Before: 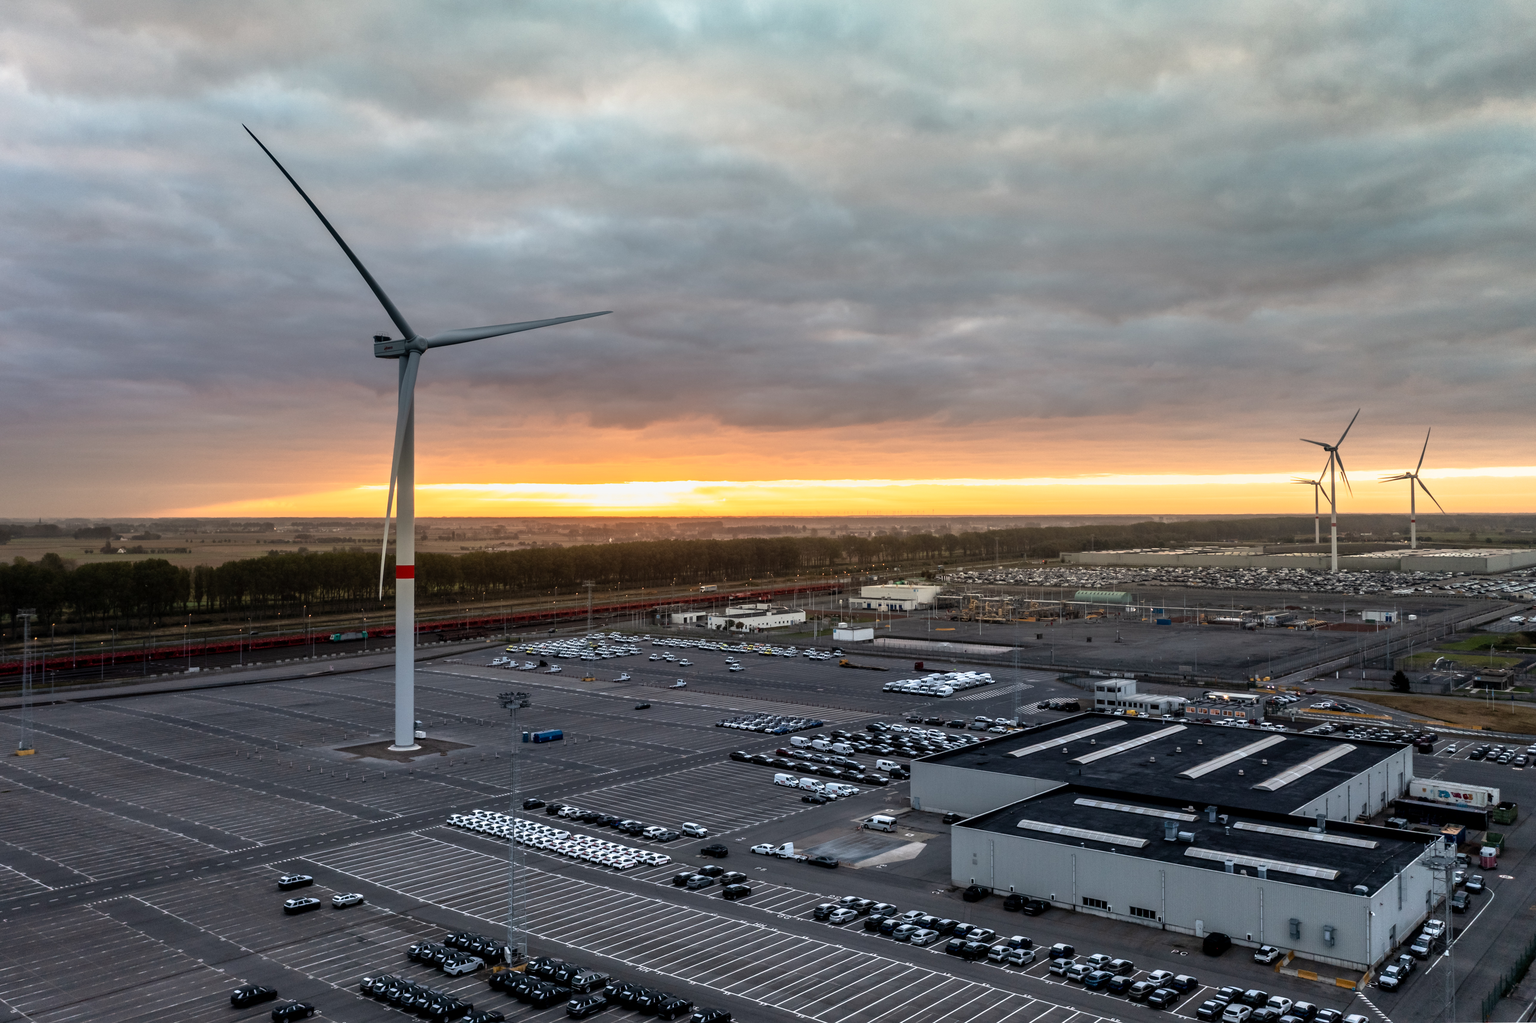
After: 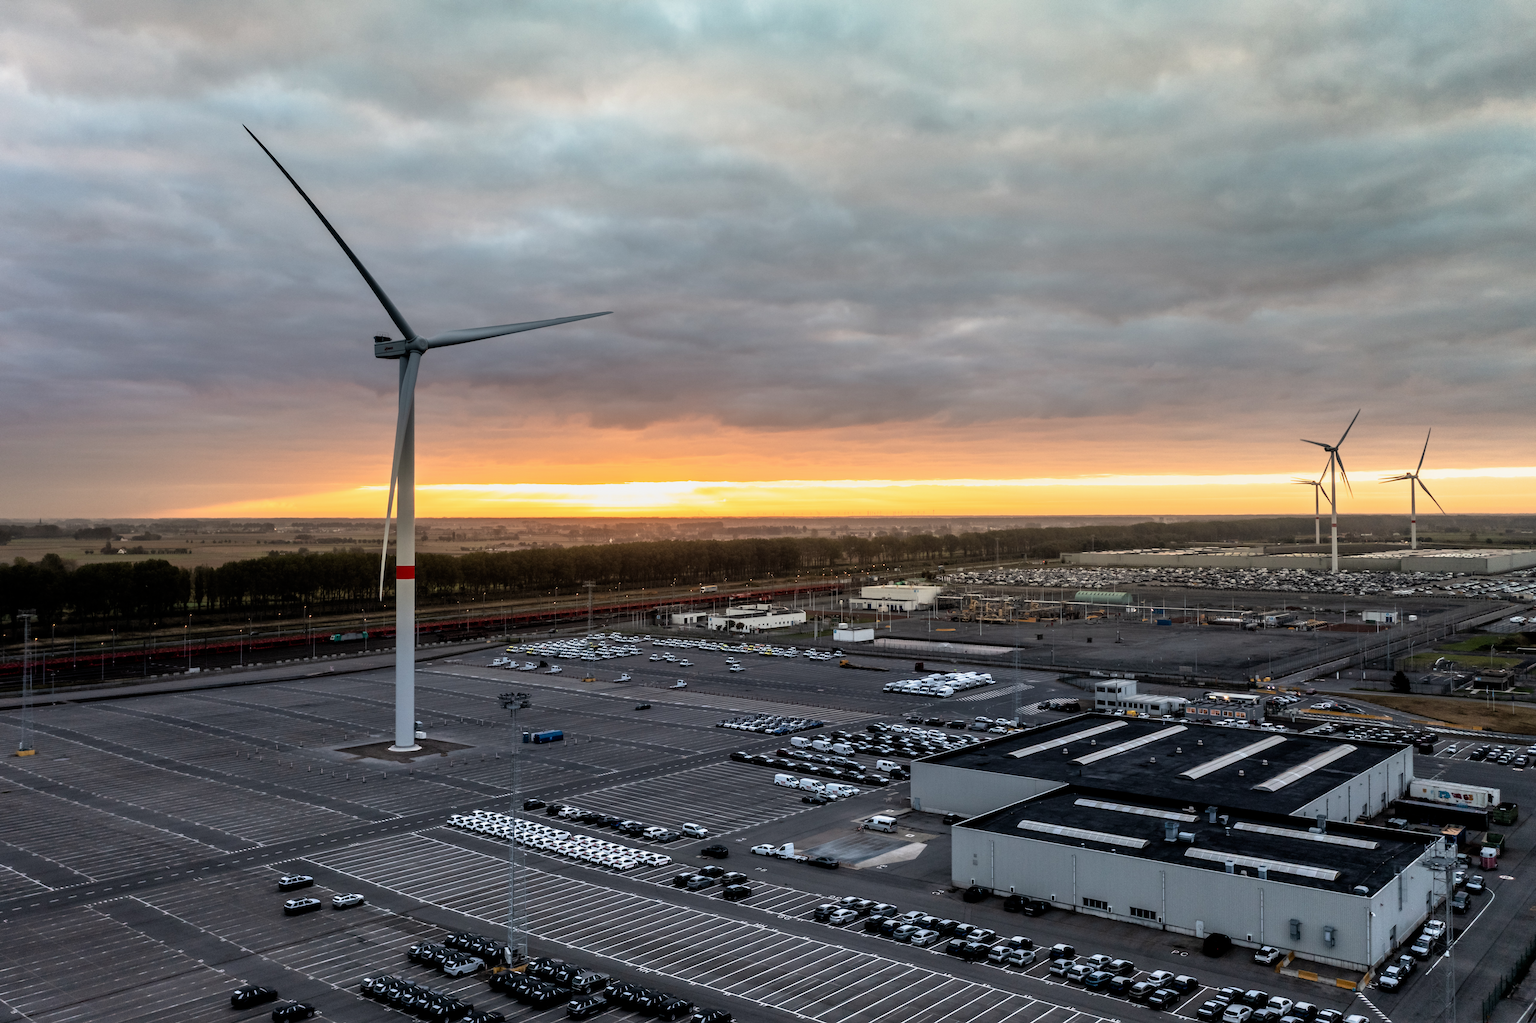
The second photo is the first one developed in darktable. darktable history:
filmic rgb: middle gray luminance 18.42%, black relative exposure -11.45 EV, white relative exposure 2.55 EV, threshold 6 EV, target black luminance 0%, hardness 8.41, latitude 99%, contrast 1.084, shadows ↔ highlights balance 0.505%, add noise in highlights 0, preserve chrominance max RGB, color science v3 (2019), use custom middle-gray values true, iterations of high-quality reconstruction 0, contrast in highlights soft, enable highlight reconstruction true
